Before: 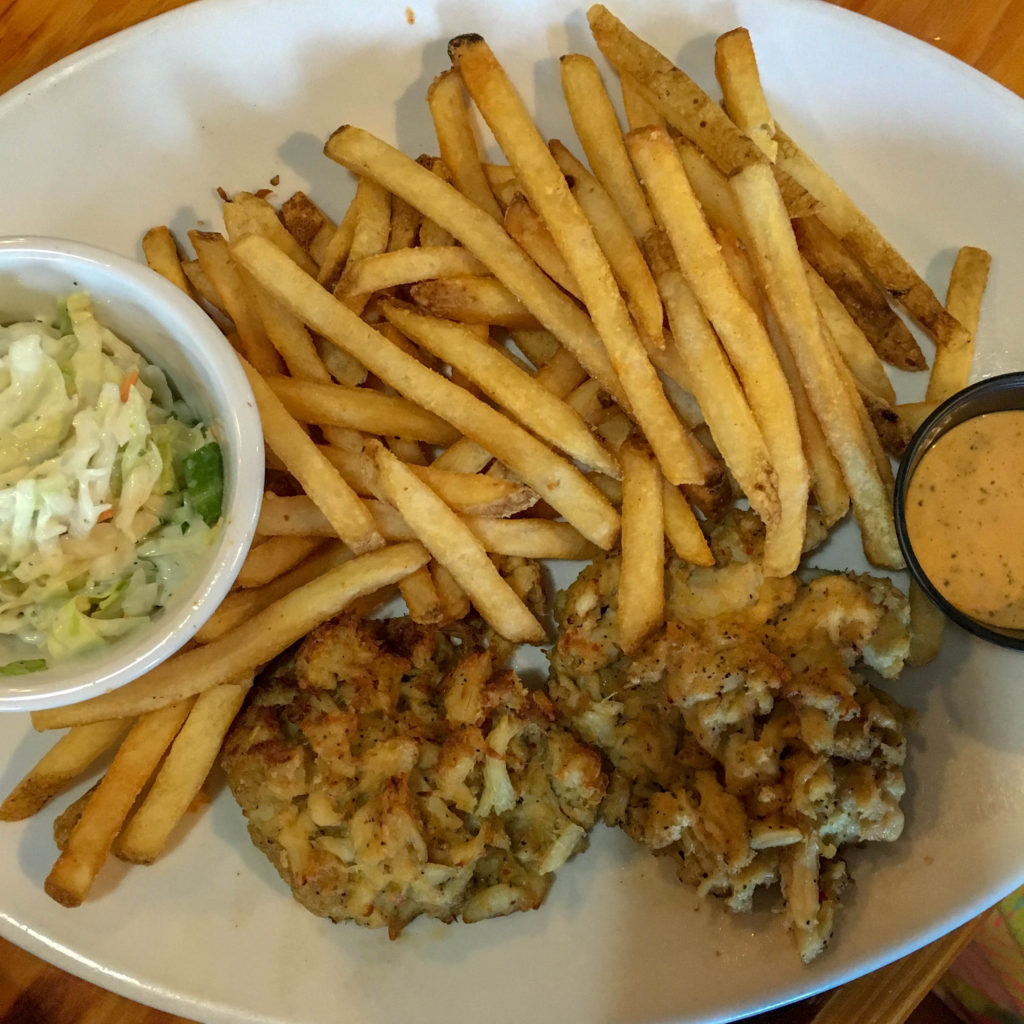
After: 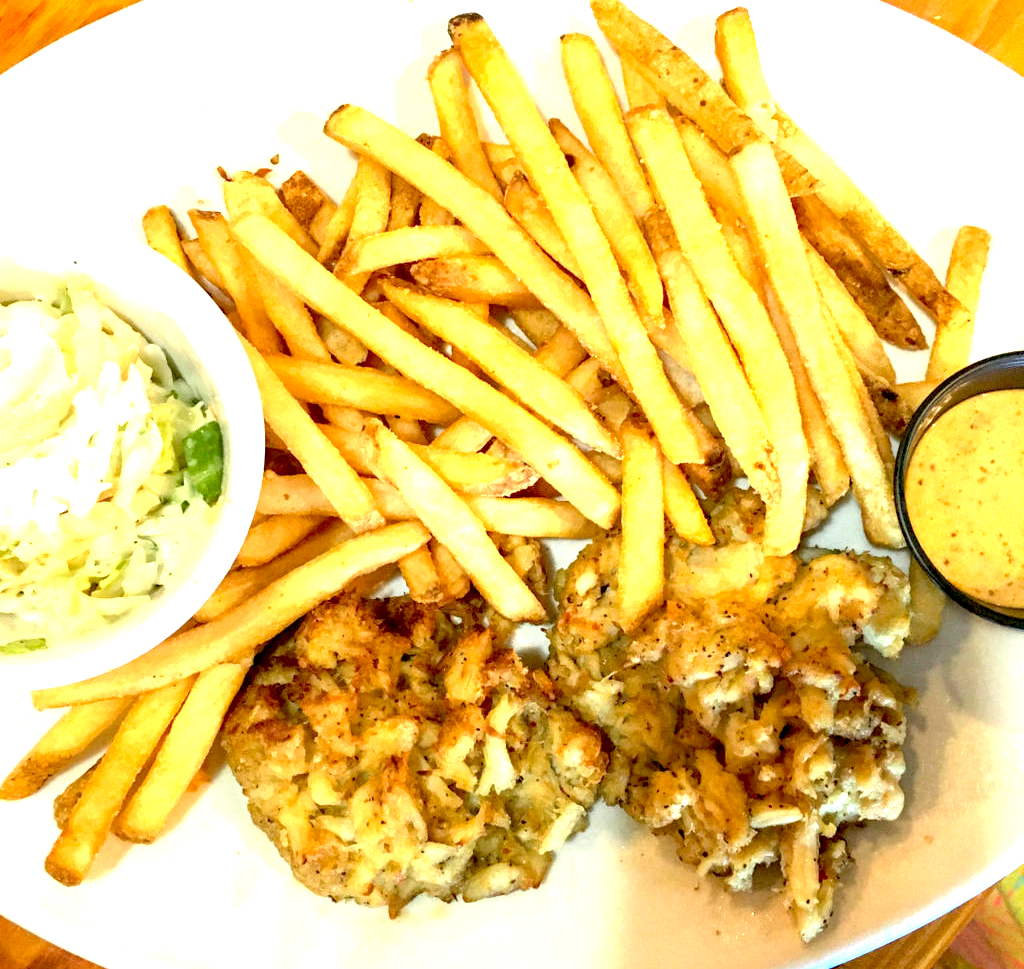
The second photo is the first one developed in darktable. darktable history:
crop and rotate: top 2.084%, bottom 3.287%
exposure: black level correction 0.005, exposure 2.07 EV, compensate highlight preservation false
